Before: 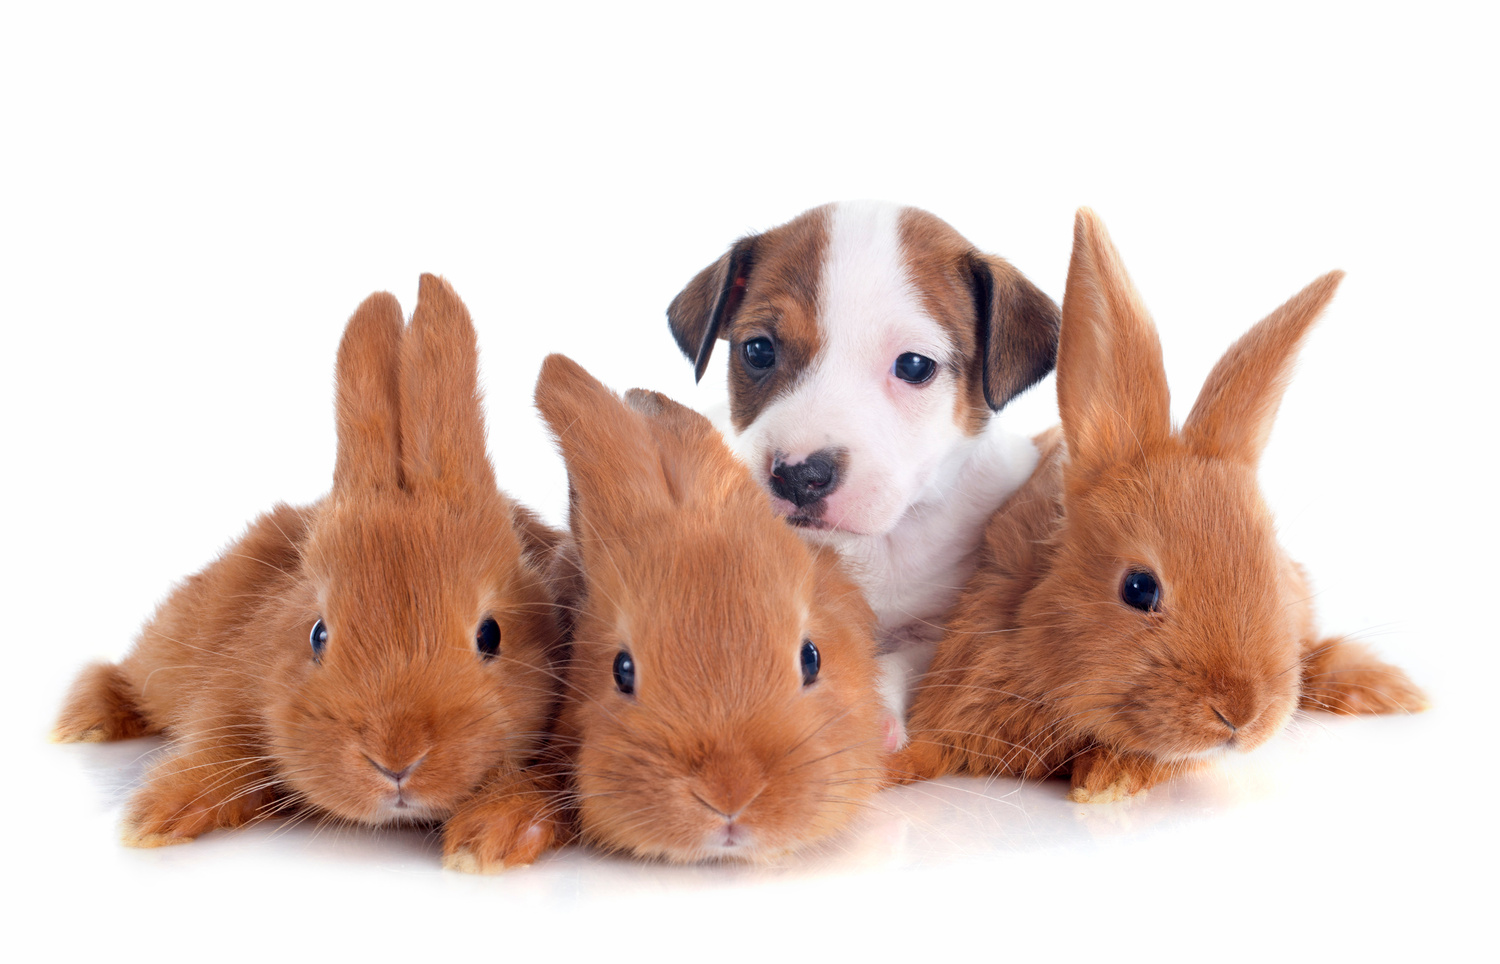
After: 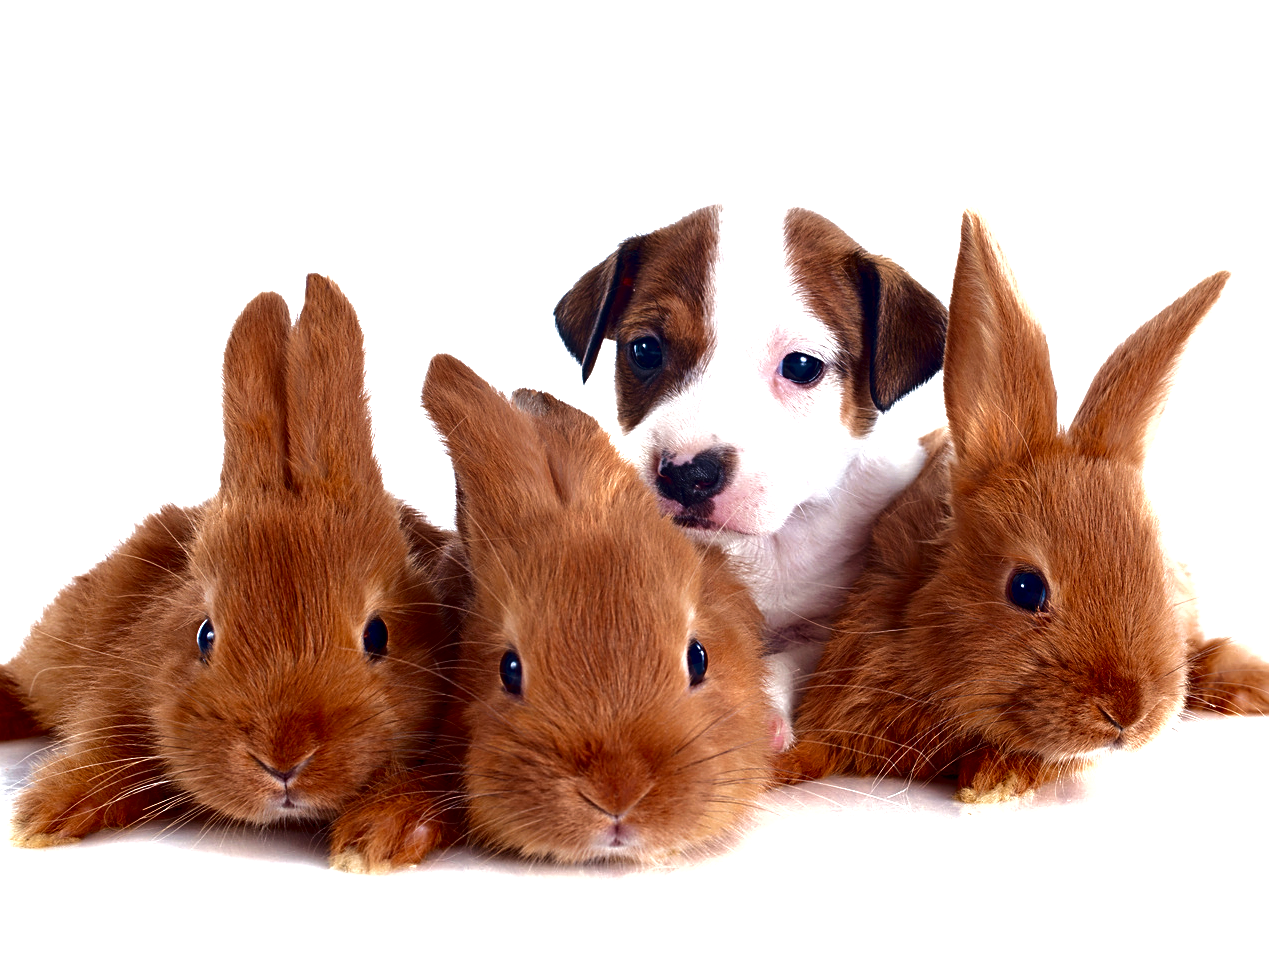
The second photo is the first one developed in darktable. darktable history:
shadows and highlights: shadows -20.61, white point adjustment -2.16, highlights -35.1
haze removal: compatibility mode true, adaptive false
contrast brightness saturation: brightness -0.526
velvia: on, module defaults
sharpen: on, module defaults
crop: left 7.579%, right 7.786%
exposure: black level correction 0, exposure 0.595 EV, compensate exposure bias true, compensate highlight preservation false
